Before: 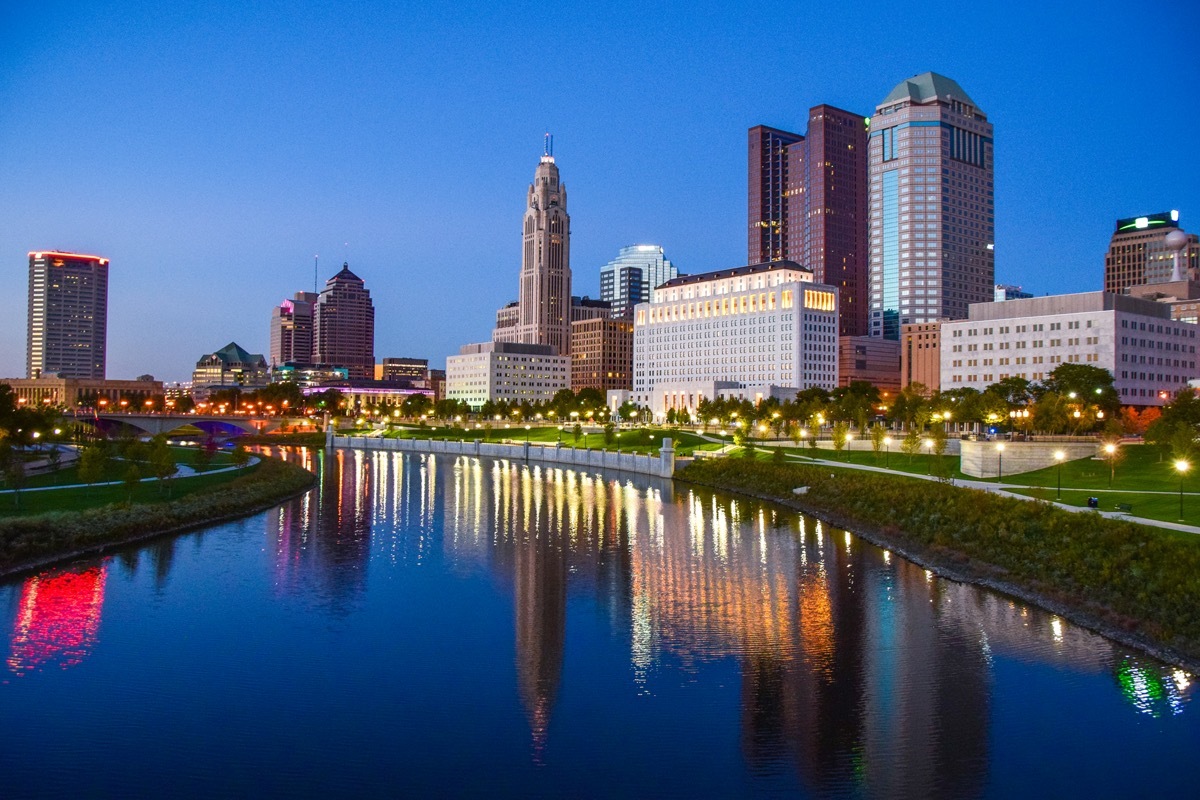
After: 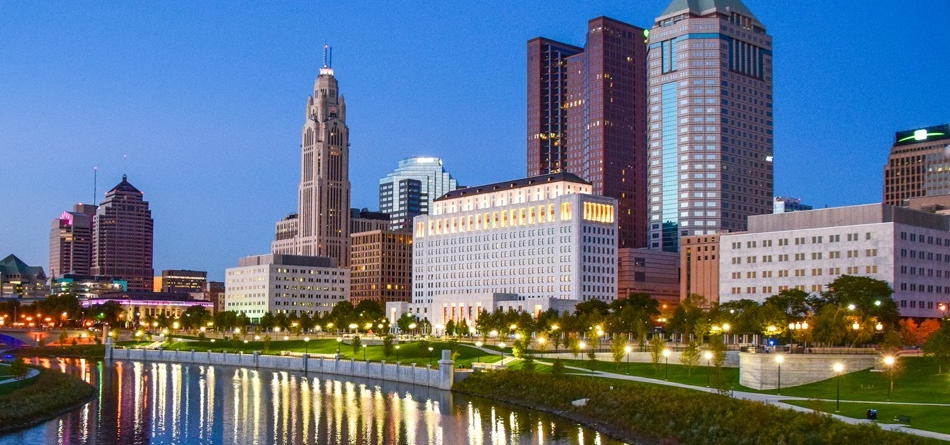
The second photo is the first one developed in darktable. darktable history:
crop: left 18.42%, top 11.079%, right 2.378%, bottom 33.295%
